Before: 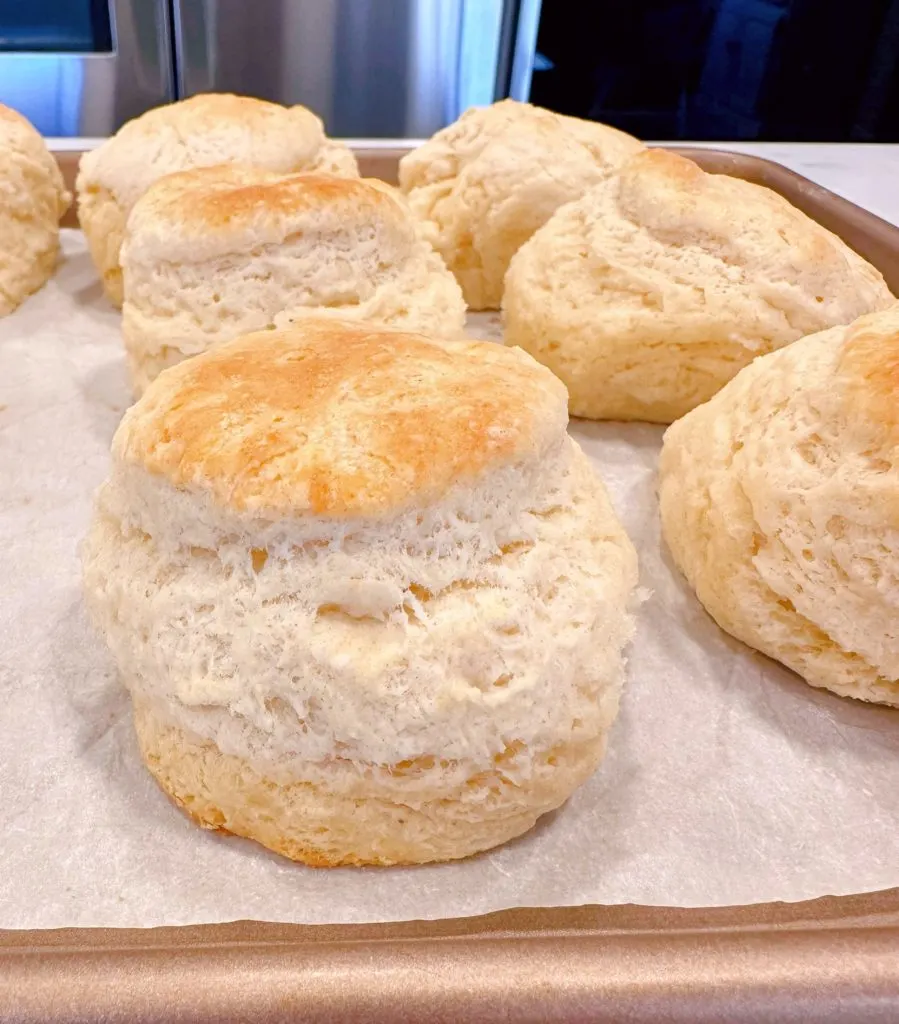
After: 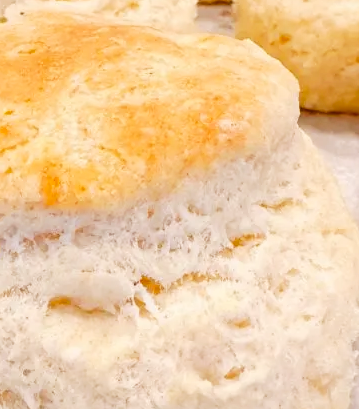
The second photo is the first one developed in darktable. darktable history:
crop: left 30%, top 30%, right 30%, bottom 30%
tone curve: curves: ch0 [(0, 0) (0.003, 0.02) (0.011, 0.021) (0.025, 0.022) (0.044, 0.023) (0.069, 0.026) (0.1, 0.04) (0.136, 0.06) (0.177, 0.092) (0.224, 0.127) (0.277, 0.176) (0.335, 0.258) (0.399, 0.349) (0.468, 0.444) (0.543, 0.546) (0.623, 0.649) (0.709, 0.754) (0.801, 0.842) (0.898, 0.922) (1, 1)], preserve colors none
